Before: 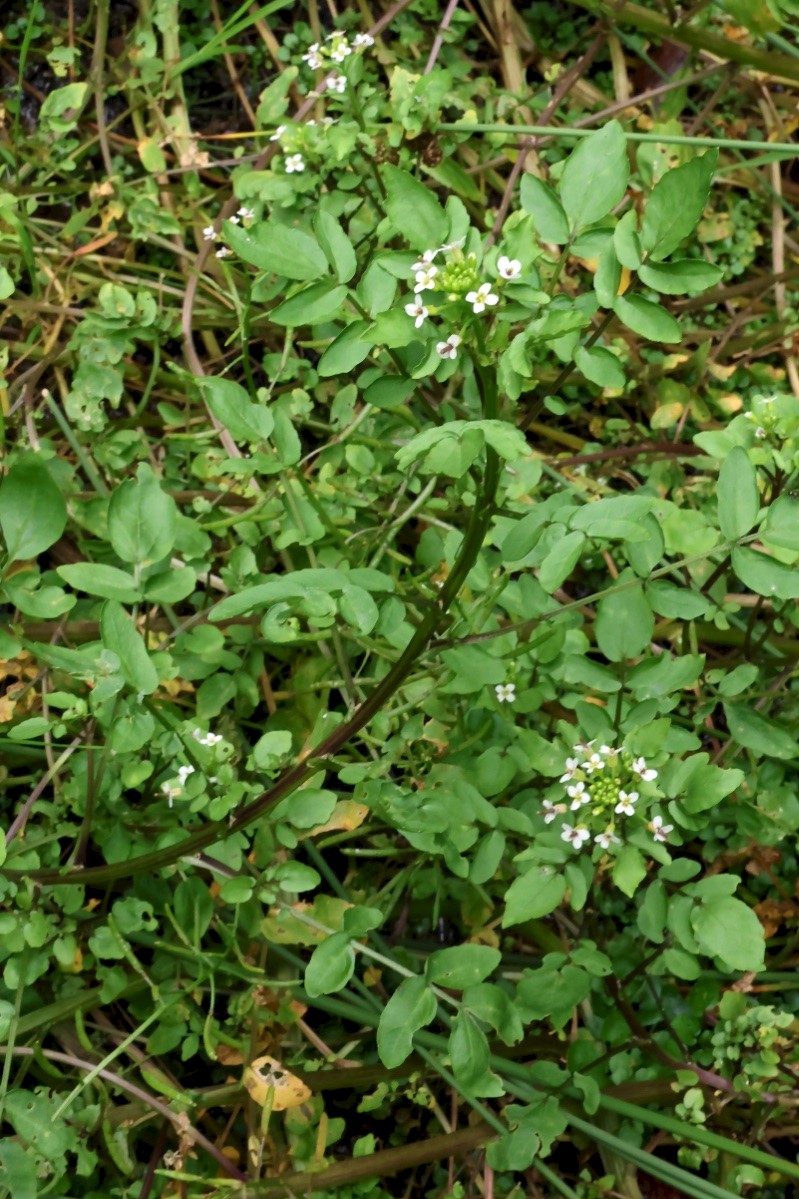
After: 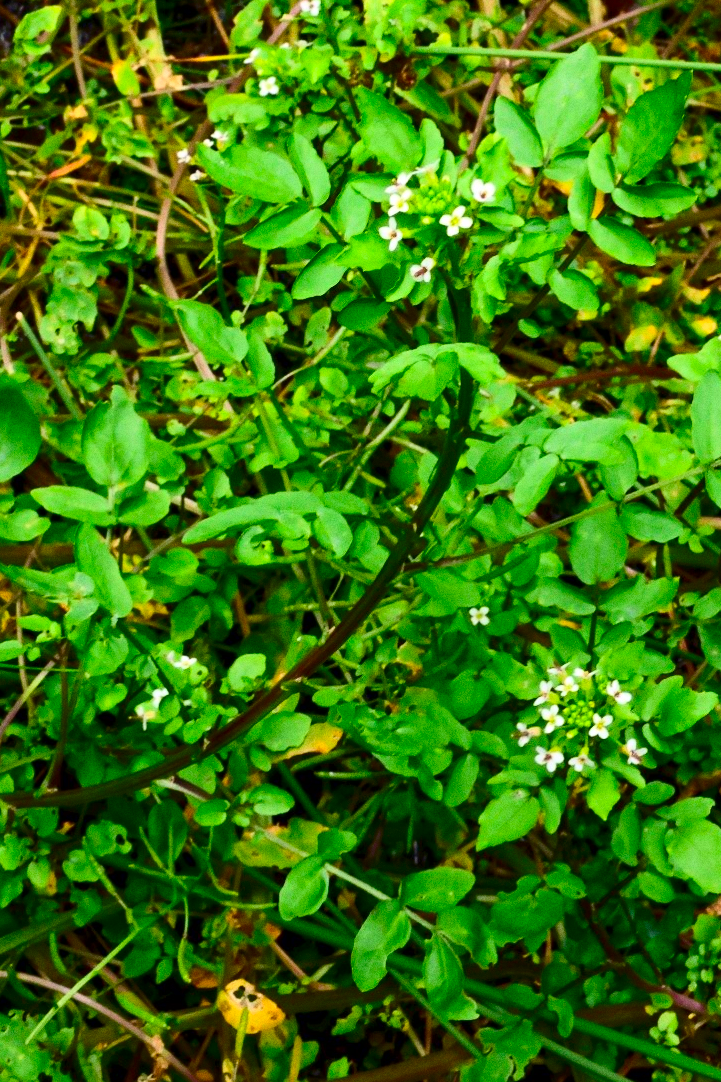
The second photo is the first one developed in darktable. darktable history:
grain: coarseness 0.09 ISO
crop: left 3.305%, top 6.436%, right 6.389%, bottom 3.258%
base curve: preserve colors none
contrast brightness saturation: contrast 0.26, brightness 0.02, saturation 0.87
white balance: emerald 1
